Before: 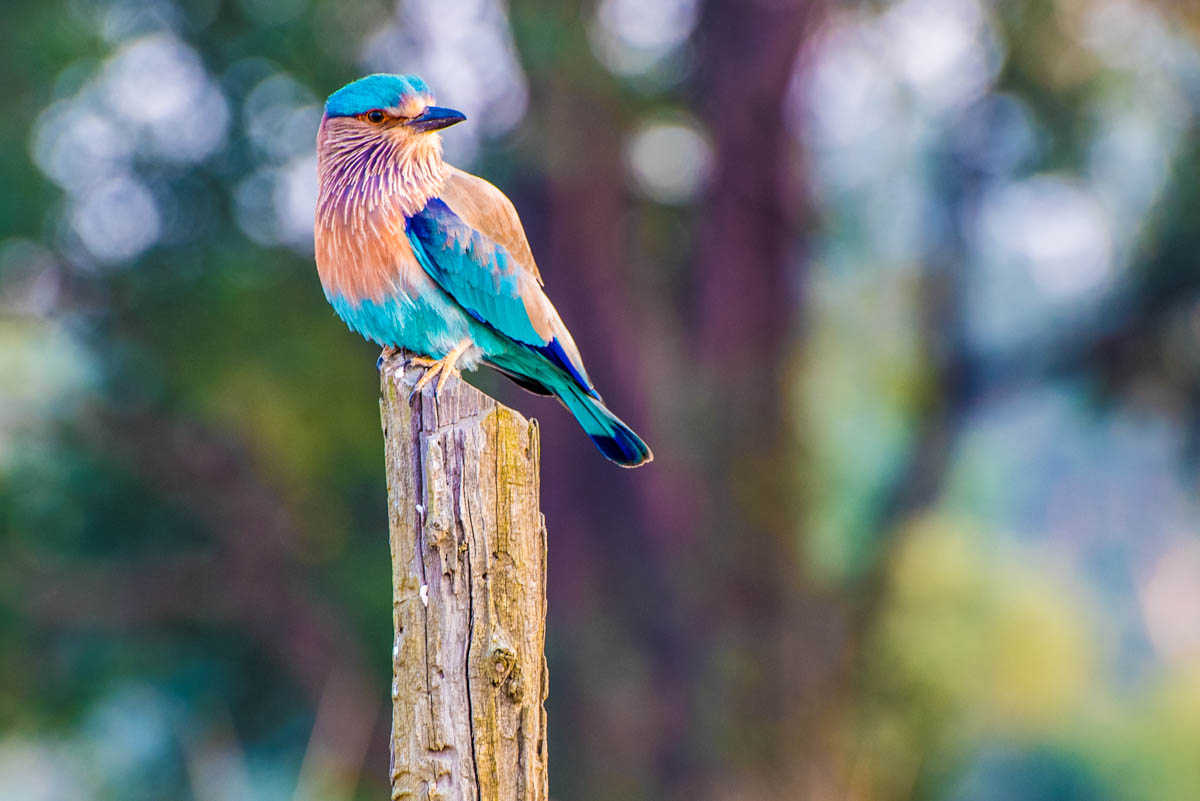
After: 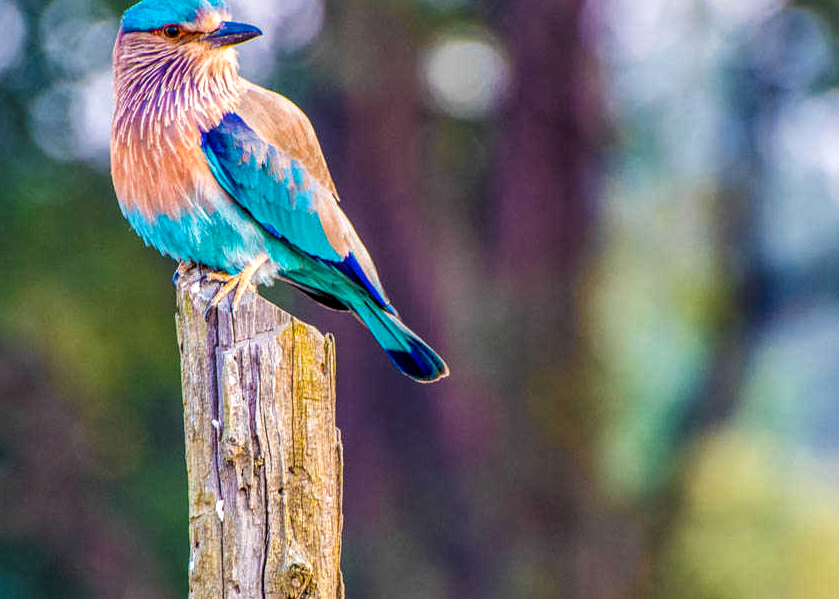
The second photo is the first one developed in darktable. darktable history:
local contrast: detail 130%
crop and rotate: left 17.046%, top 10.659%, right 12.989%, bottom 14.553%
vibrance: on, module defaults
